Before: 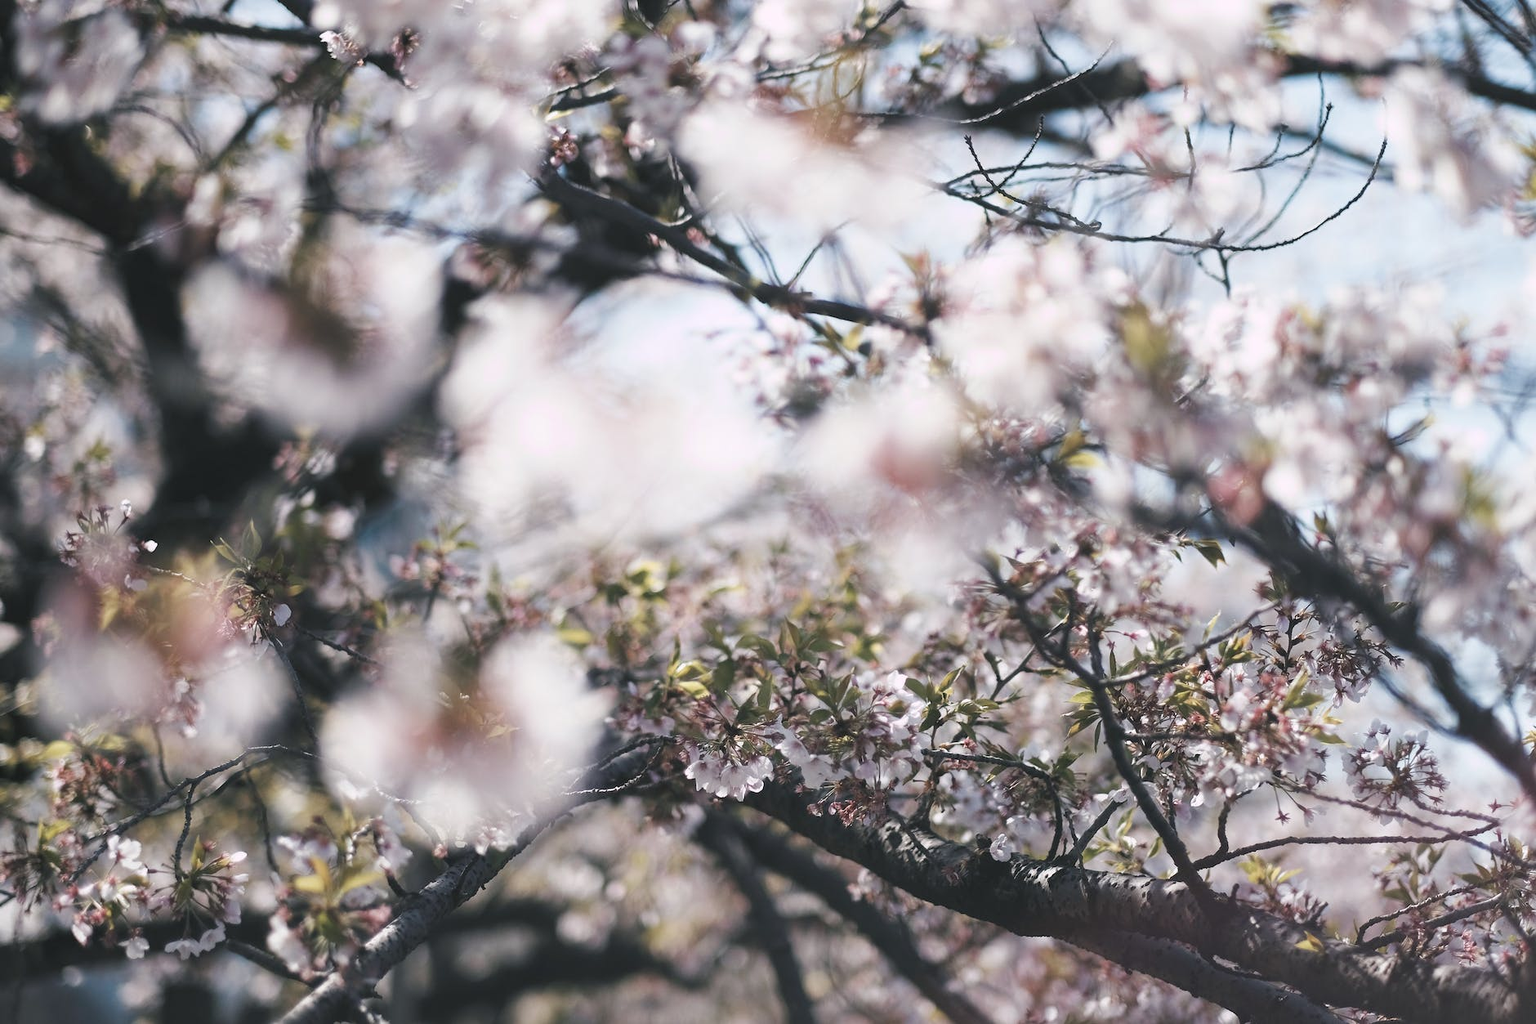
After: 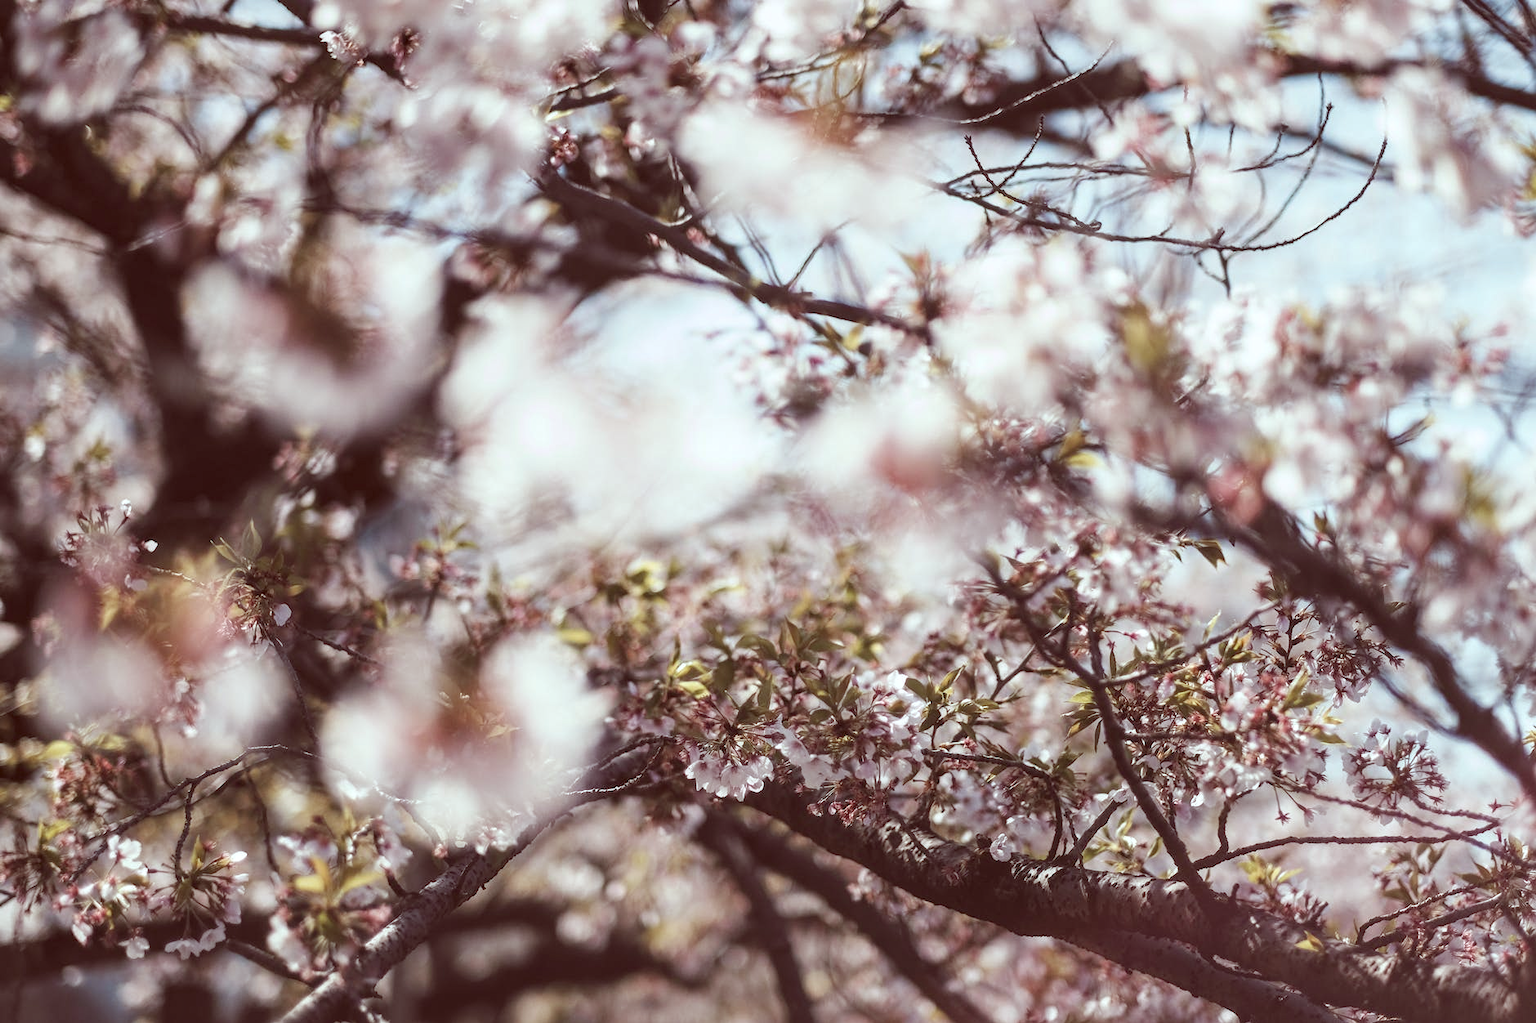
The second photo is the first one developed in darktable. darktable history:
color correction: highlights a* -7.08, highlights b* -0.188, shadows a* 20.37, shadows b* 11.07
tone equalizer: on, module defaults
local contrast: on, module defaults
